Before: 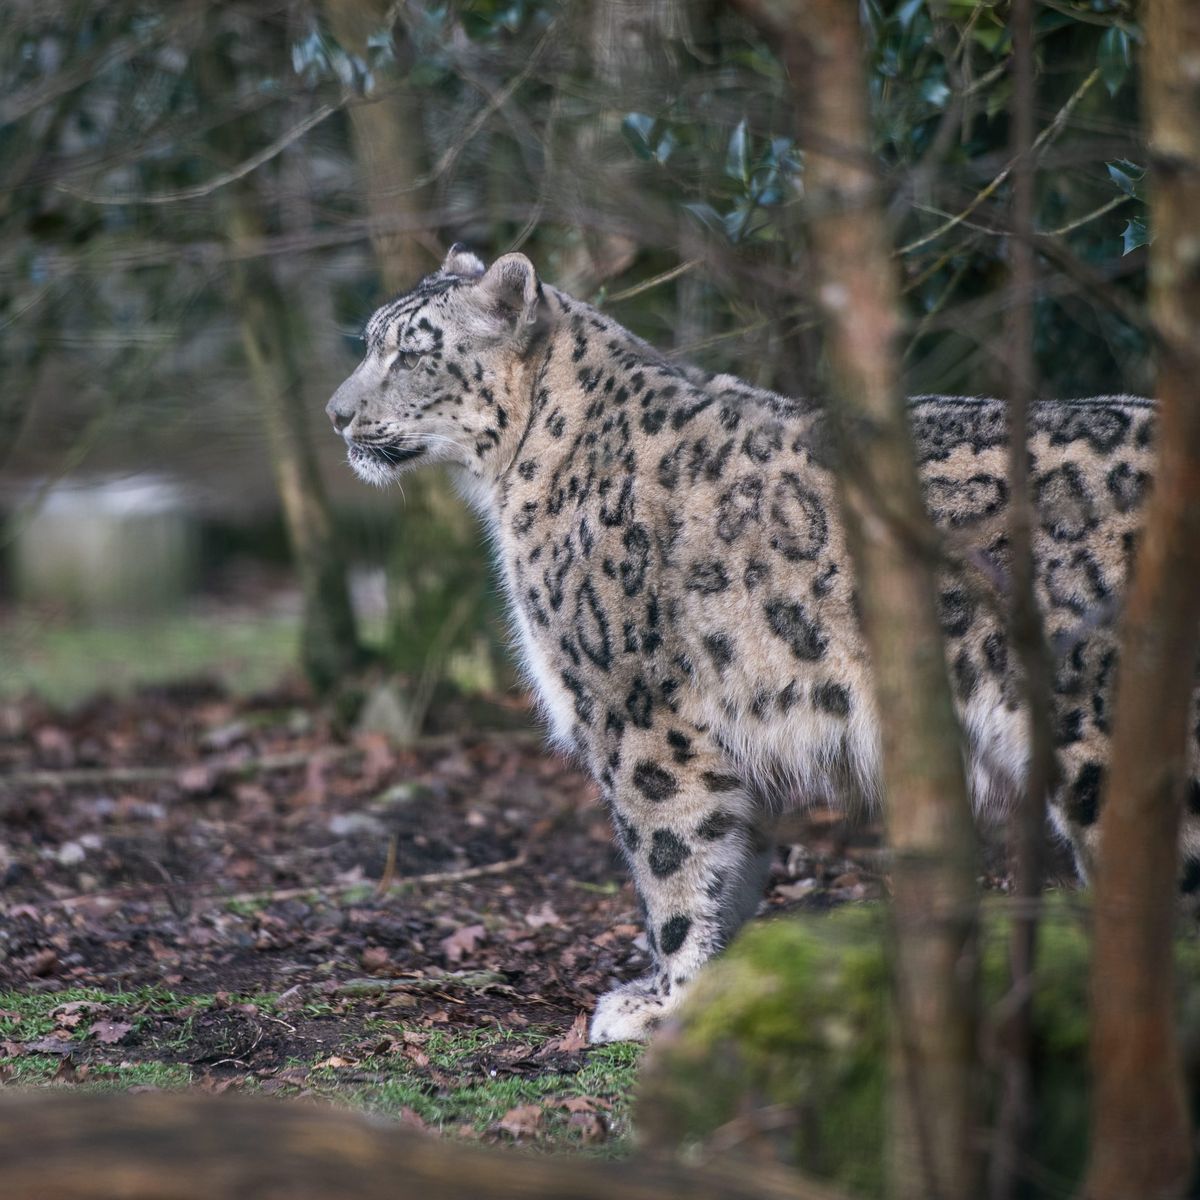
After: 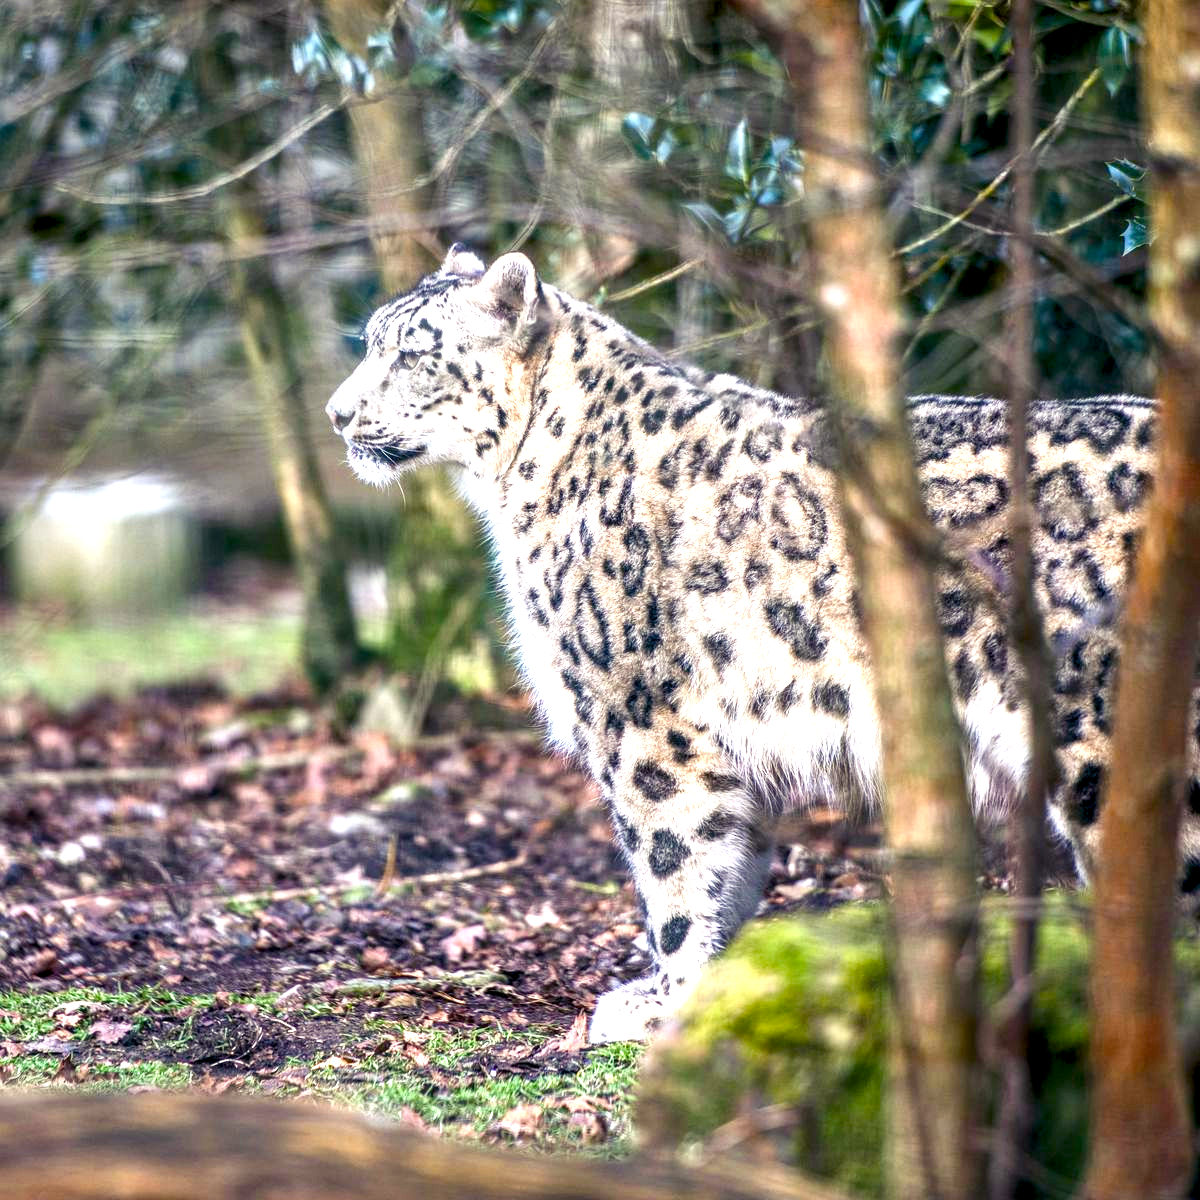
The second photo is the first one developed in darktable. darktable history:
contrast brightness saturation: contrast 0.1, brightness 0.03, saturation 0.09
exposure: black level correction 0.001, exposure 1.129 EV, compensate exposure bias true, compensate highlight preservation false
color balance rgb: shadows lift › luminance -21.66%, shadows lift › chroma 6.57%, shadows lift › hue 270°, power › chroma 0.68%, power › hue 60°, highlights gain › luminance 6.08%, highlights gain › chroma 1.33%, highlights gain › hue 90°, global offset › luminance -0.87%, perceptual saturation grading › global saturation 26.86%, perceptual saturation grading › highlights -28.39%, perceptual saturation grading › mid-tones 15.22%, perceptual saturation grading › shadows 33.98%, perceptual brilliance grading › highlights 10%, perceptual brilliance grading › mid-tones 5%
local contrast: detail 130%
